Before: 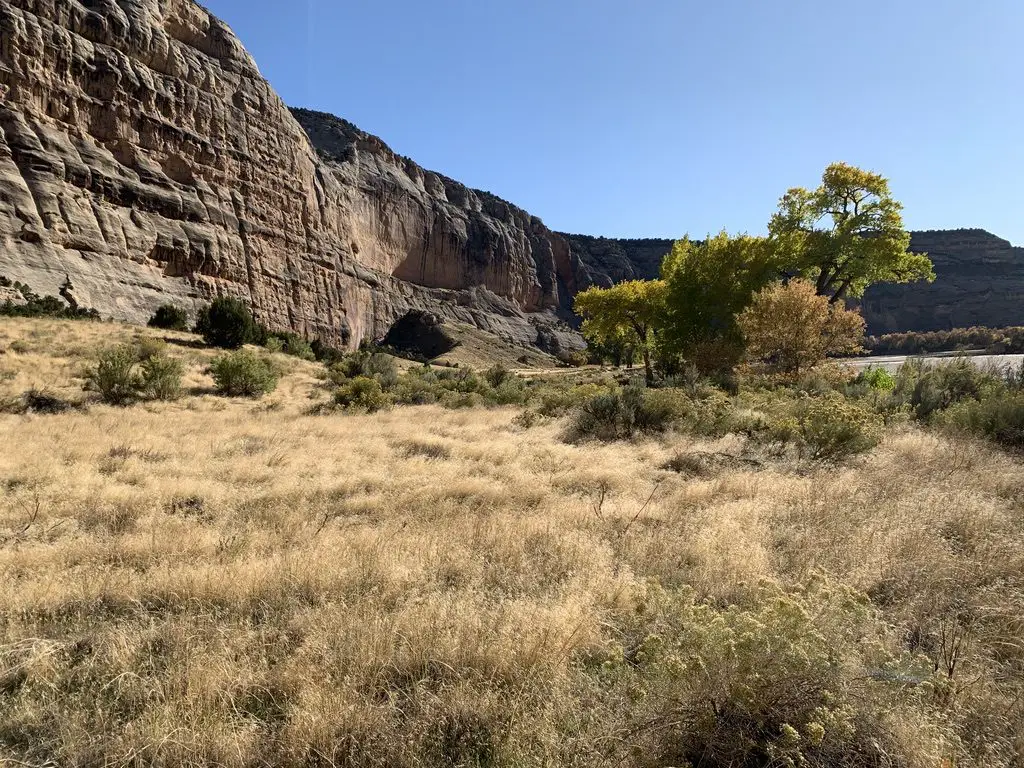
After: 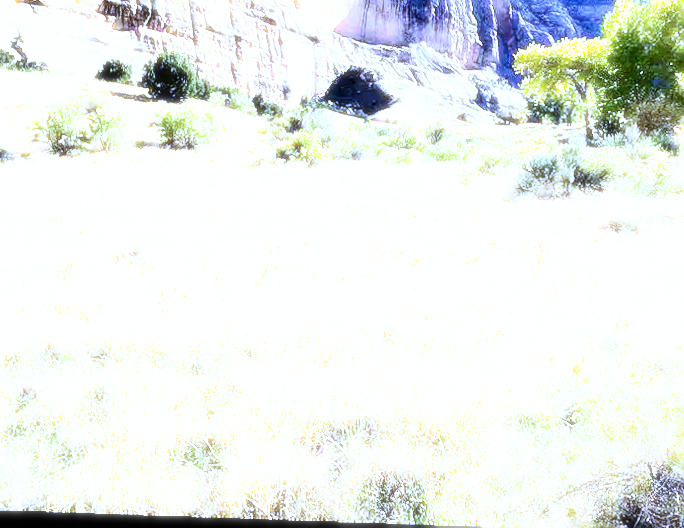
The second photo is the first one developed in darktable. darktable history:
sharpen: on, module defaults
rotate and perspective: lens shift (horizontal) -0.055, automatic cropping off
bloom: size 0%, threshold 54.82%, strength 8.31%
base curve: curves: ch0 [(0, 0) (0.007, 0.004) (0.027, 0.03) (0.046, 0.07) (0.207, 0.54) (0.442, 0.872) (0.673, 0.972) (1, 1)], preserve colors none
exposure: exposure 2 EV, compensate exposure bias true, compensate highlight preservation false
color balance rgb: linear chroma grading › global chroma 1.5%, linear chroma grading › mid-tones -1%, perceptual saturation grading › global saturation -3%, perceptual saturation grading › shadows -2%
crop and rotate: angle -0.82°, left 3.85%, top 31.828%, right 27.992%
white balance: red 0.766, blue 1.537
